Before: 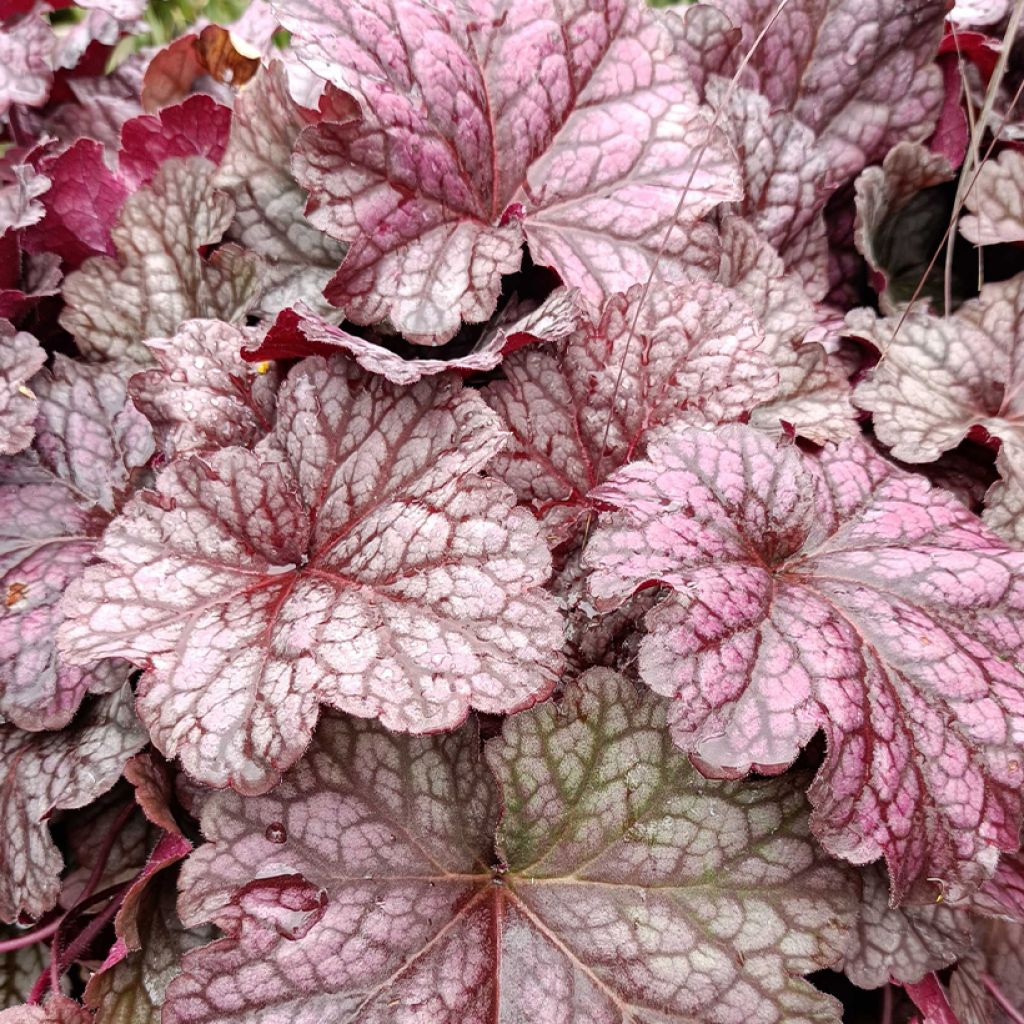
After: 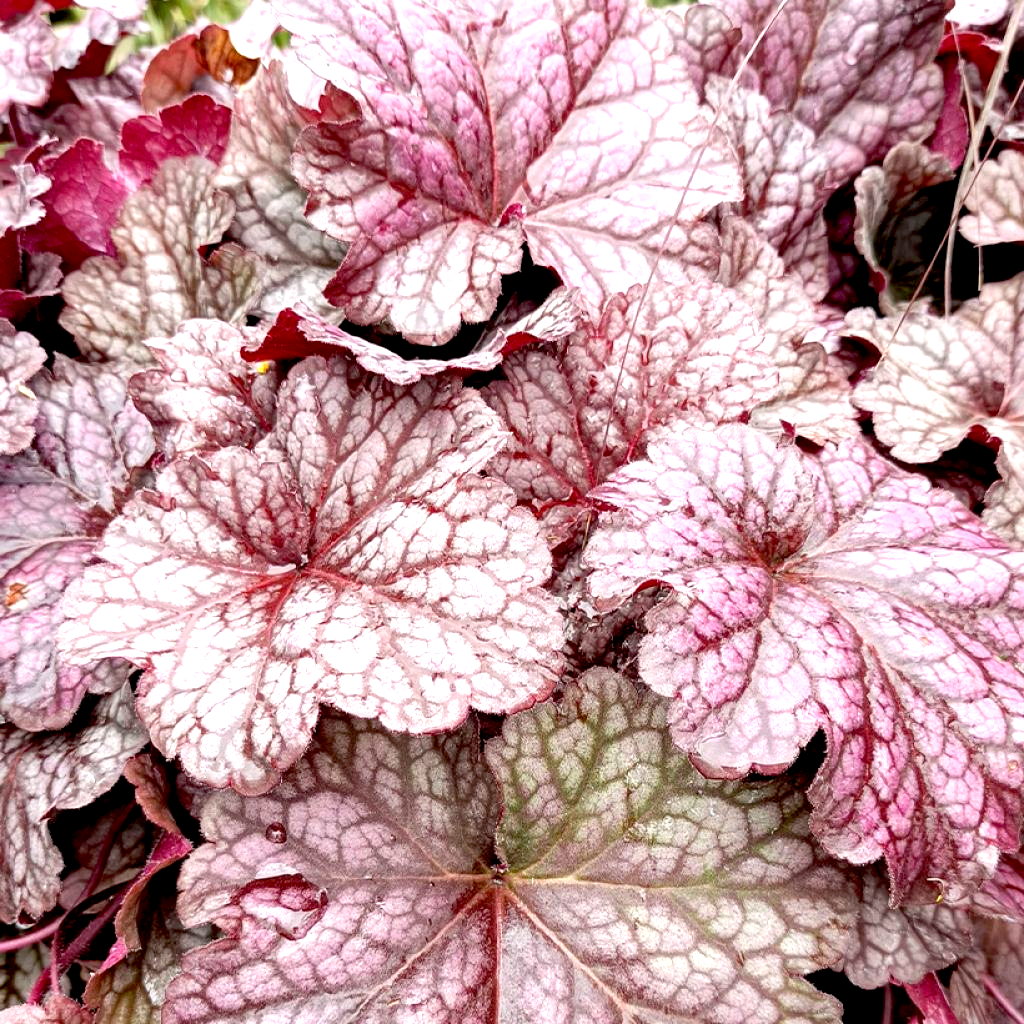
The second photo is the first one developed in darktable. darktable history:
exposure: black level correction 0.012, exposure 0.692 EV, compensate exposure bias true, compensate highlight preservation false
